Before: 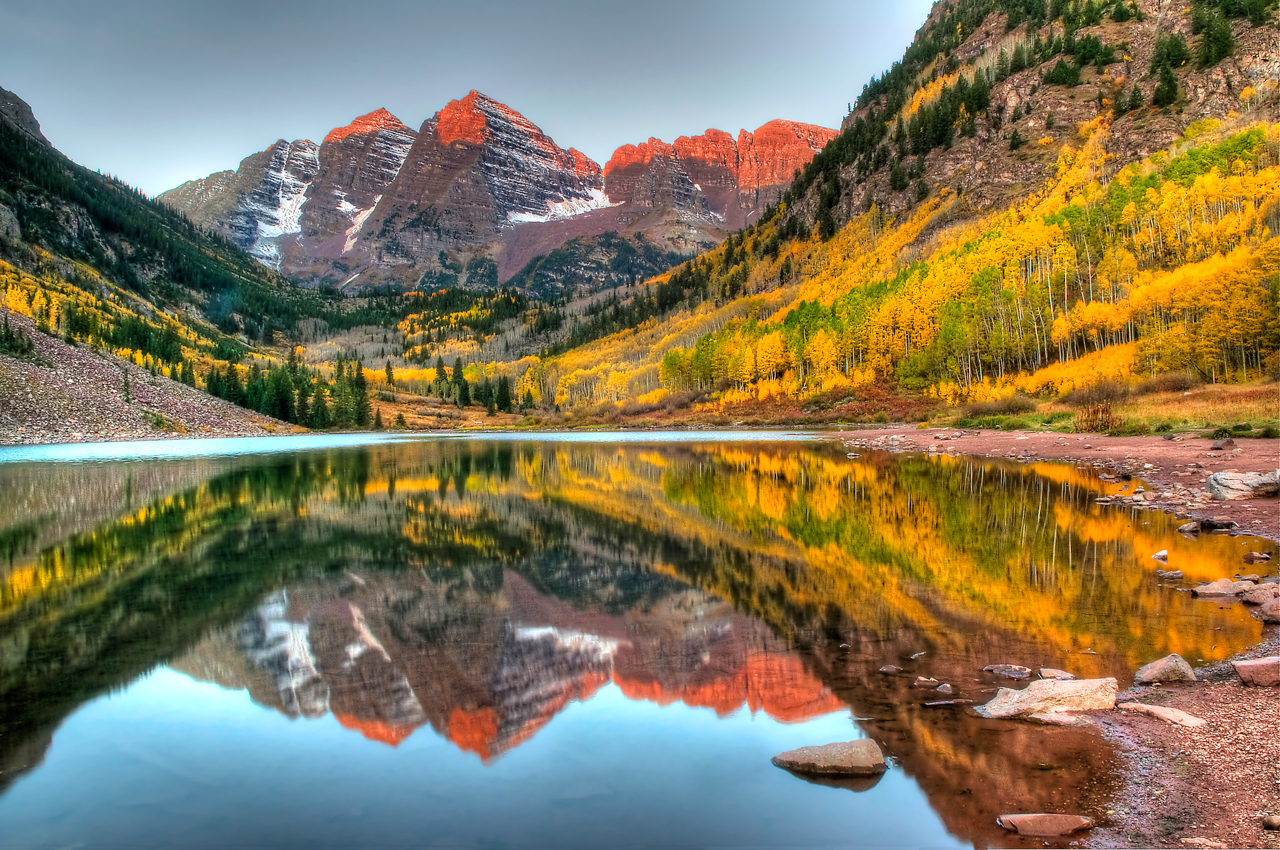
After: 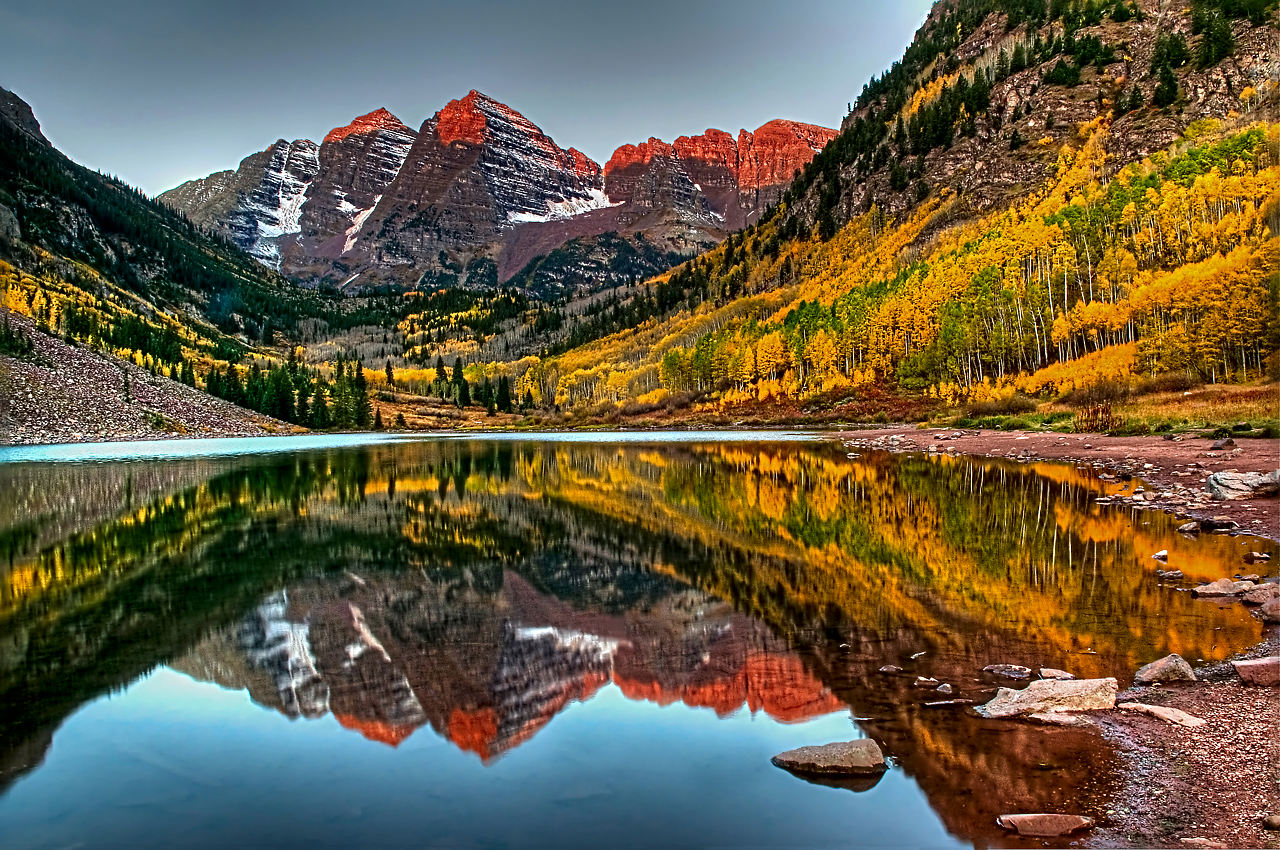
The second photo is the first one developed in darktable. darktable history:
contrast brightness saturation: contrast 0.07, brightness -0.13, saturation 0.06
sharpen: radius 3.69, amount 0.928
exposure: exposure -0.293 EV, compensate highlight preservation false
